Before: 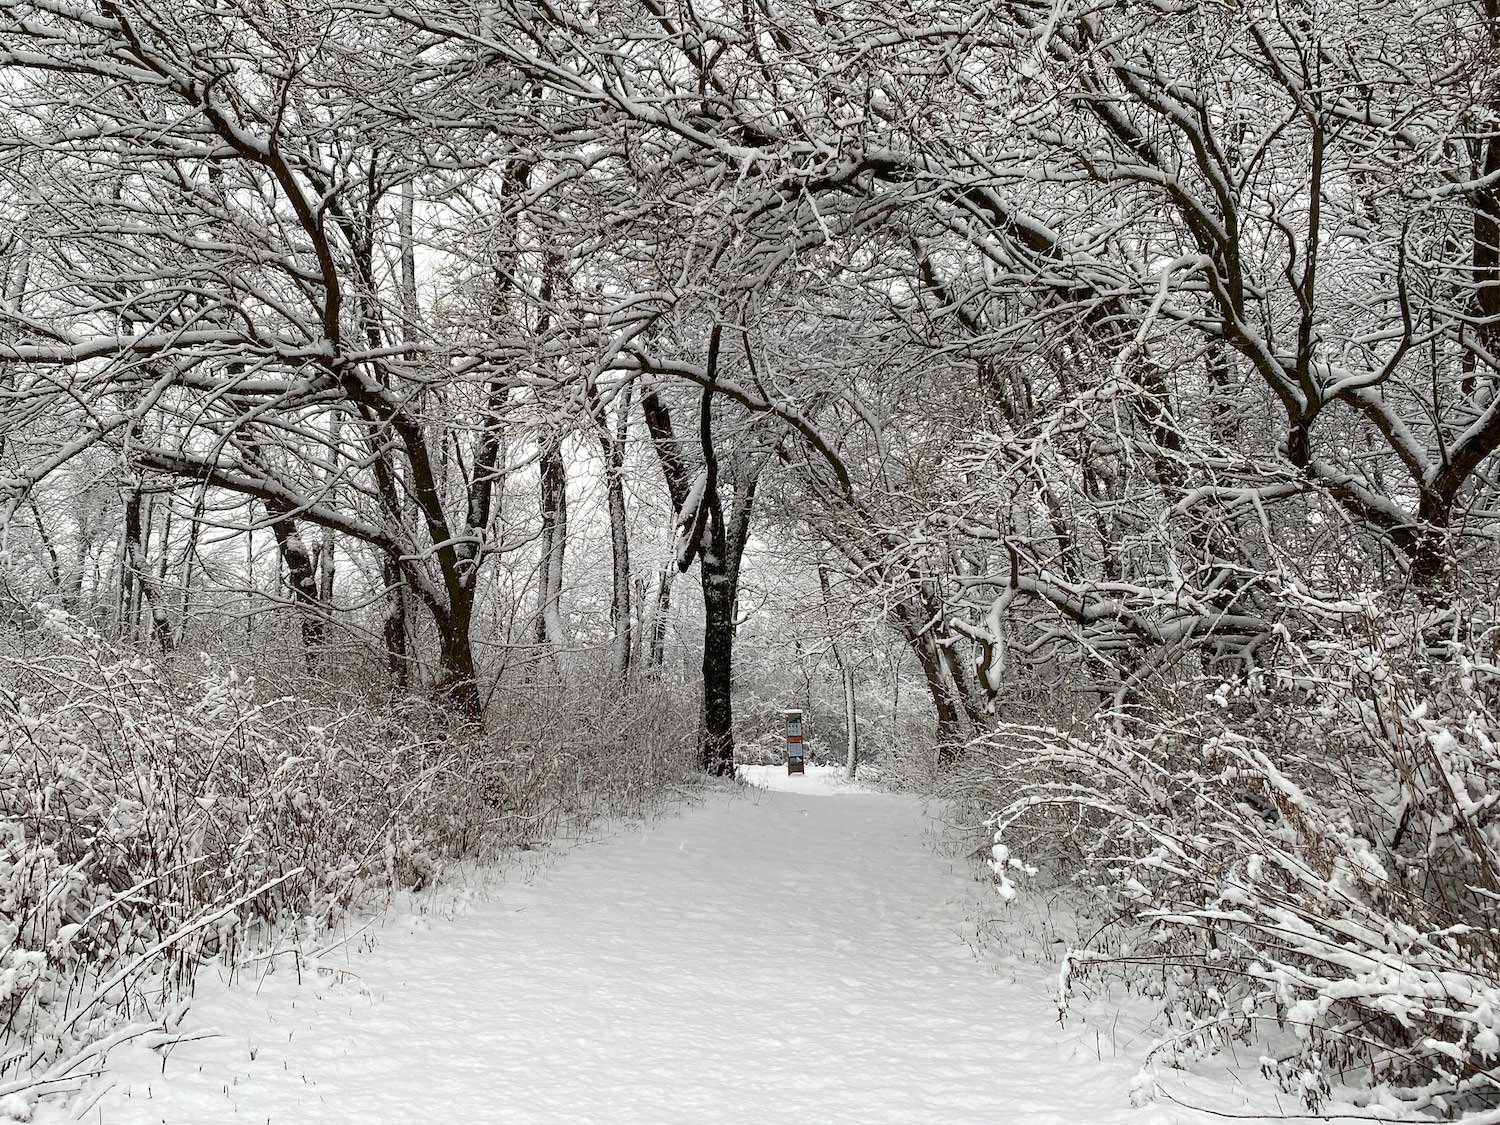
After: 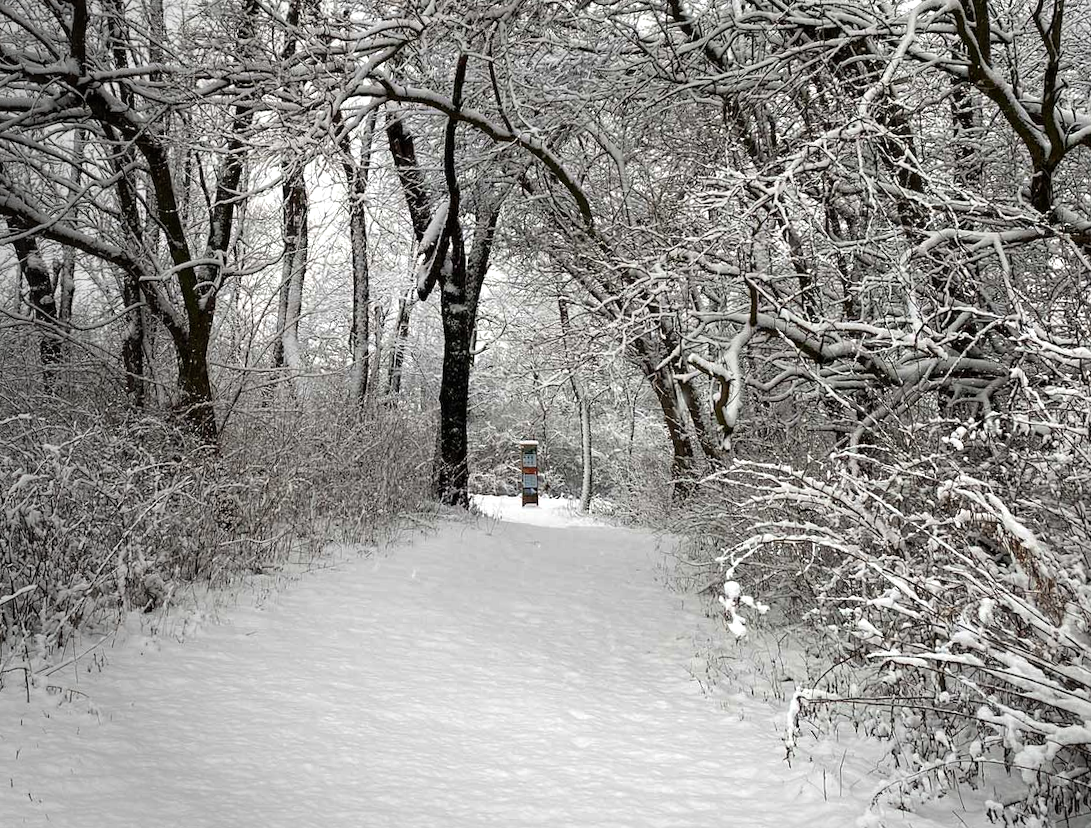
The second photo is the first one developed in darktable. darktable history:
crop: left 16.871%, top 22.857%, right 9.116%
rotate and perspective: rotation 1.57°, crop left 0.018, crop right 0.982, crop top 0.039, crop bottom 0.961
vignetting: fall-off start 73.57%, center (0.22, -0.235)
color balance: contrast 10%
